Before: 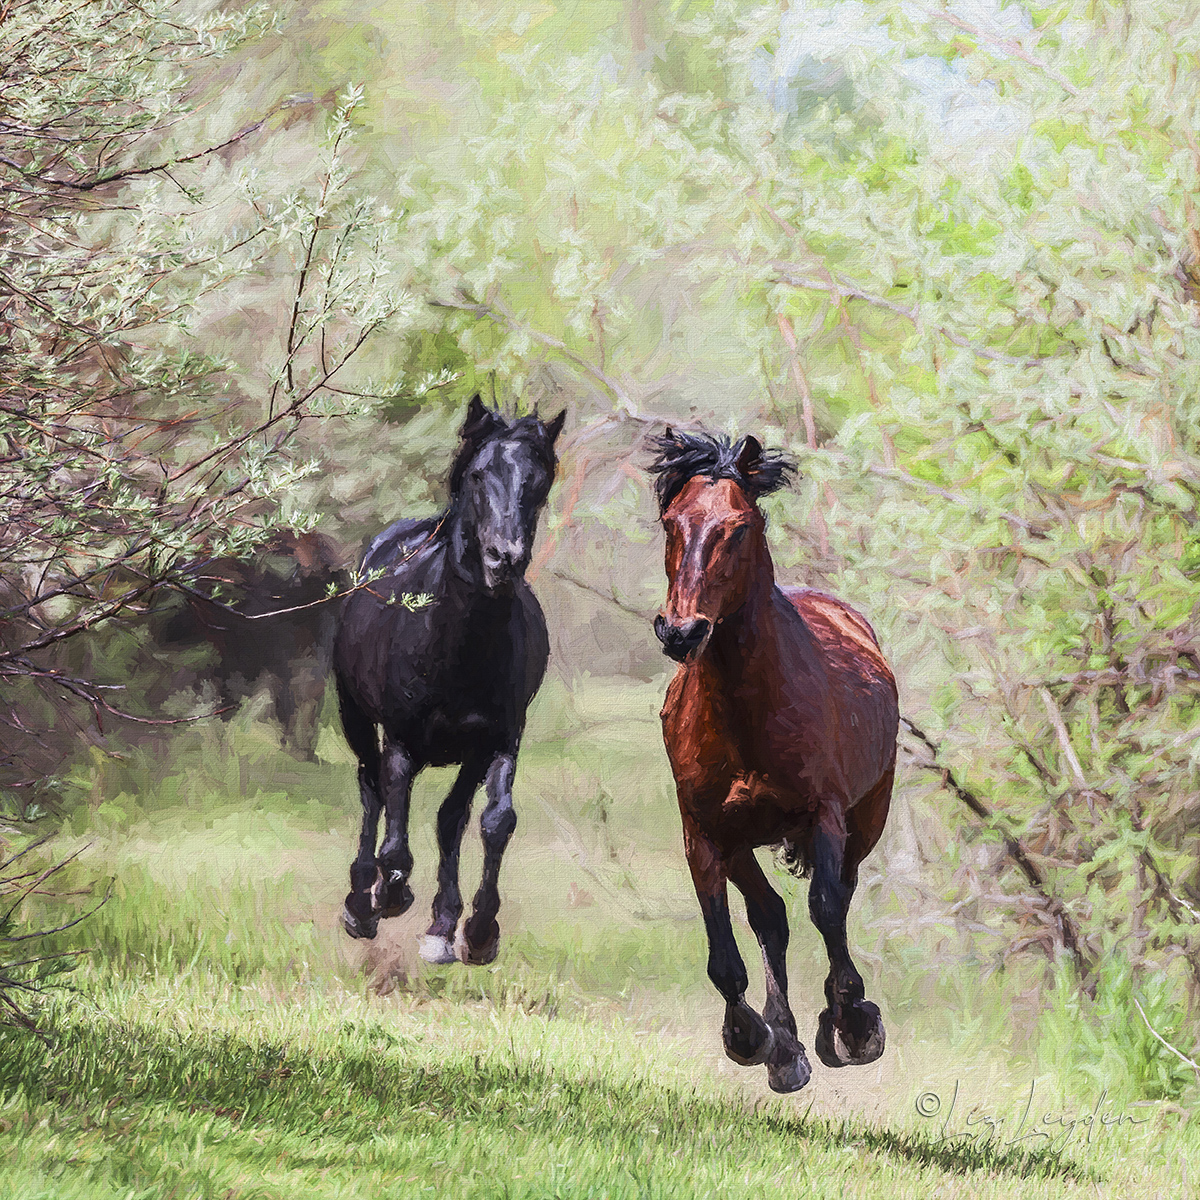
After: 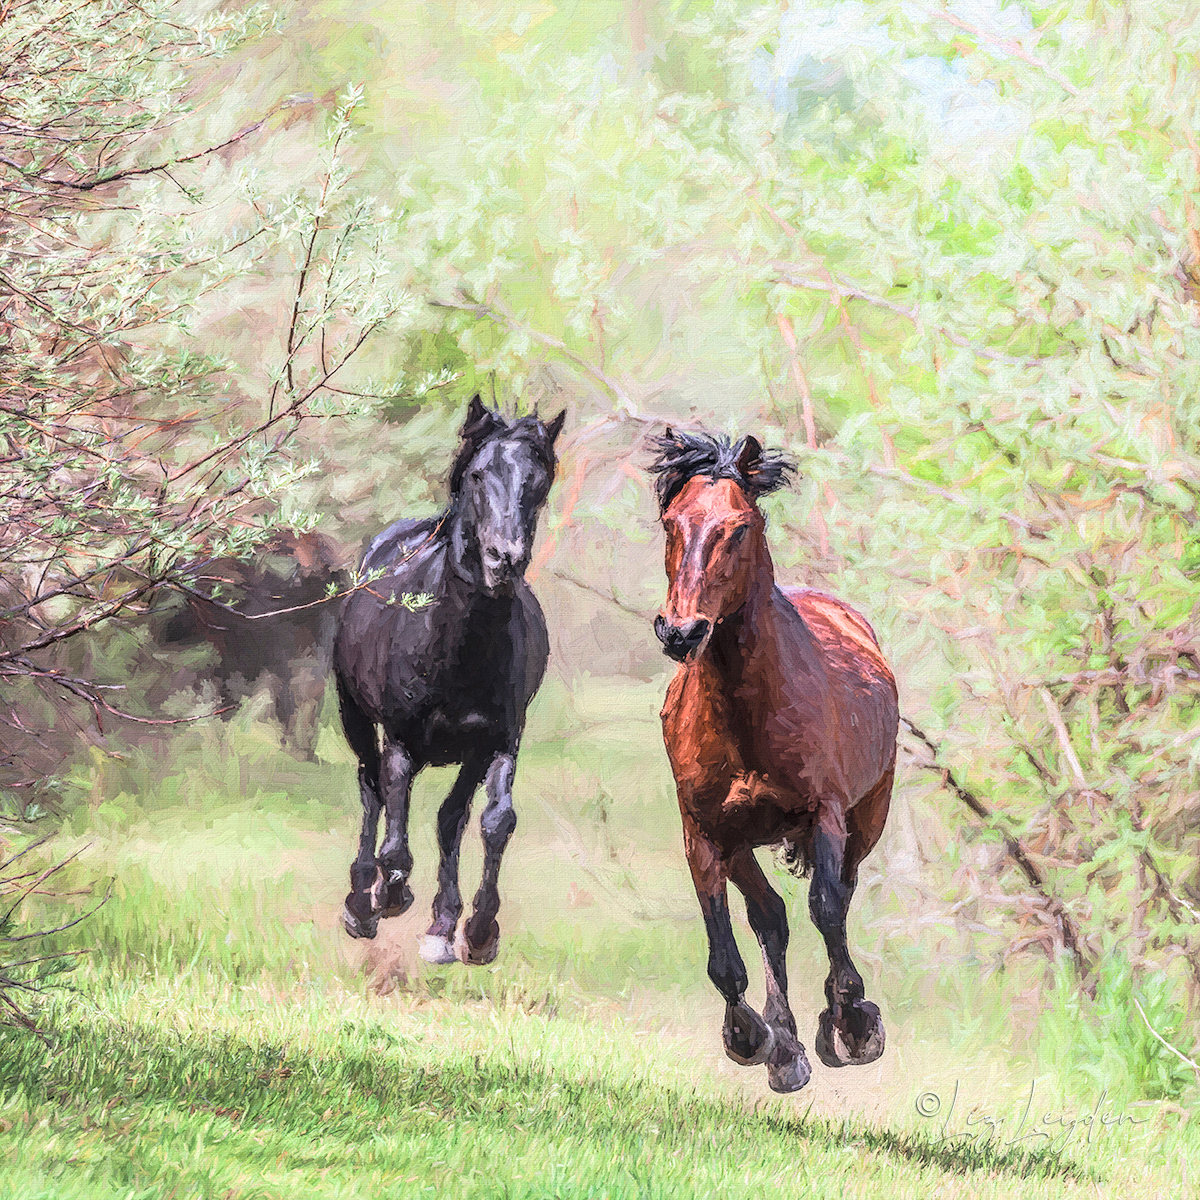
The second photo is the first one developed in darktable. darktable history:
local contrast: on, module defaults
global tonemap: drago (0.7, 100)
